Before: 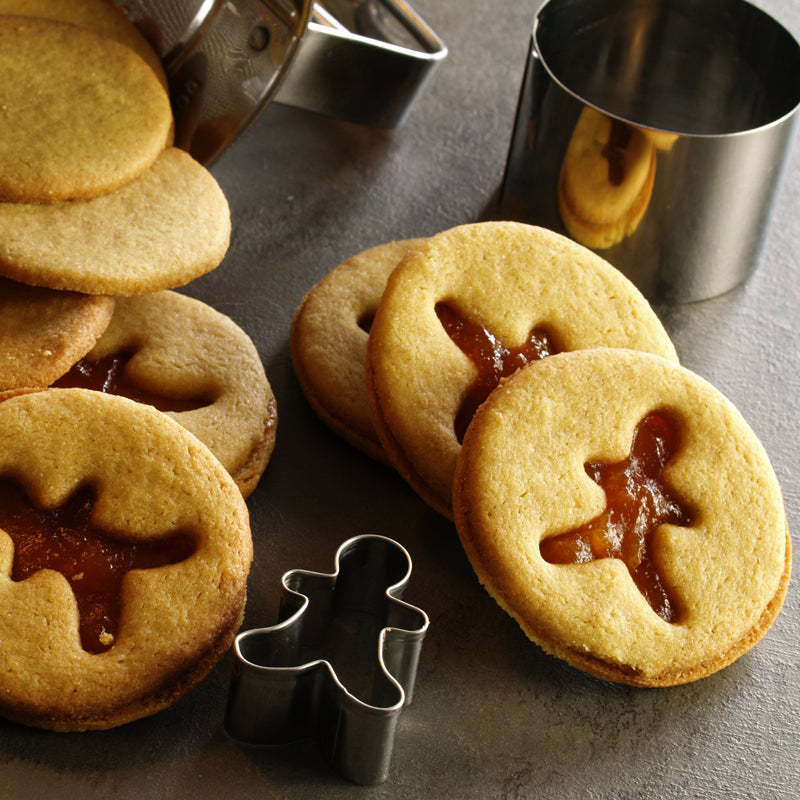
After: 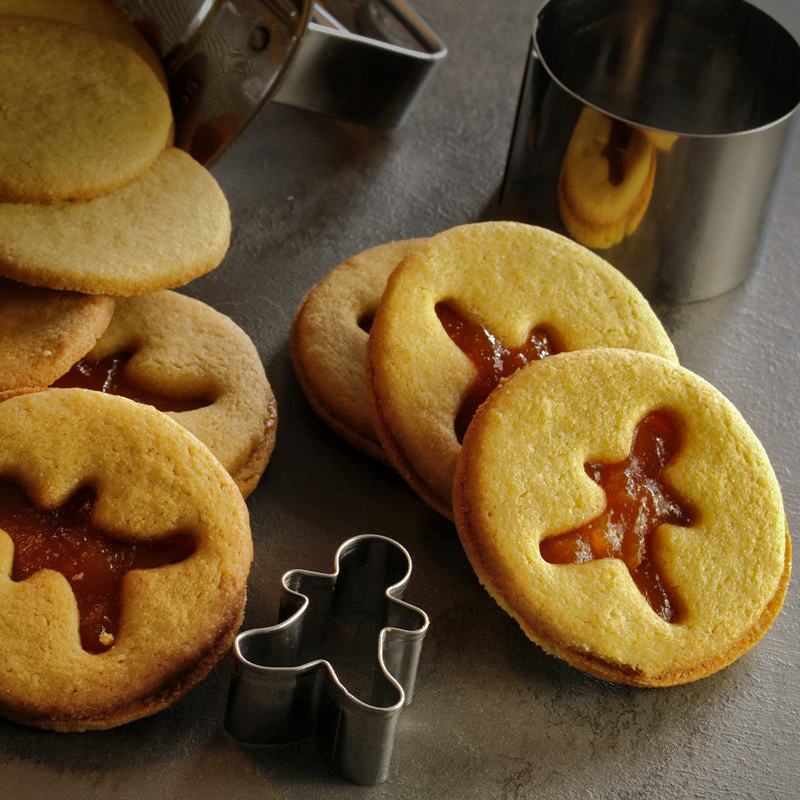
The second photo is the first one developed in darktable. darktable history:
base curve: curves: ch0 [(0, 0) (0.989, 0.992)], preserve colors none
local contrast: mode bilateral grid, contrast 20, coarseness 50, detail 120%, midtone range 0.2
vignetting: fall-off start 97.52%, fall-off radius 100%, brightness -0.574, saturation 0, center (-0.027, 0.404), width/height ratio 1.368, unbound false
shadows and highlights: shadows 38.43, highlights -74.54
tone equalizer: on, module defaults
